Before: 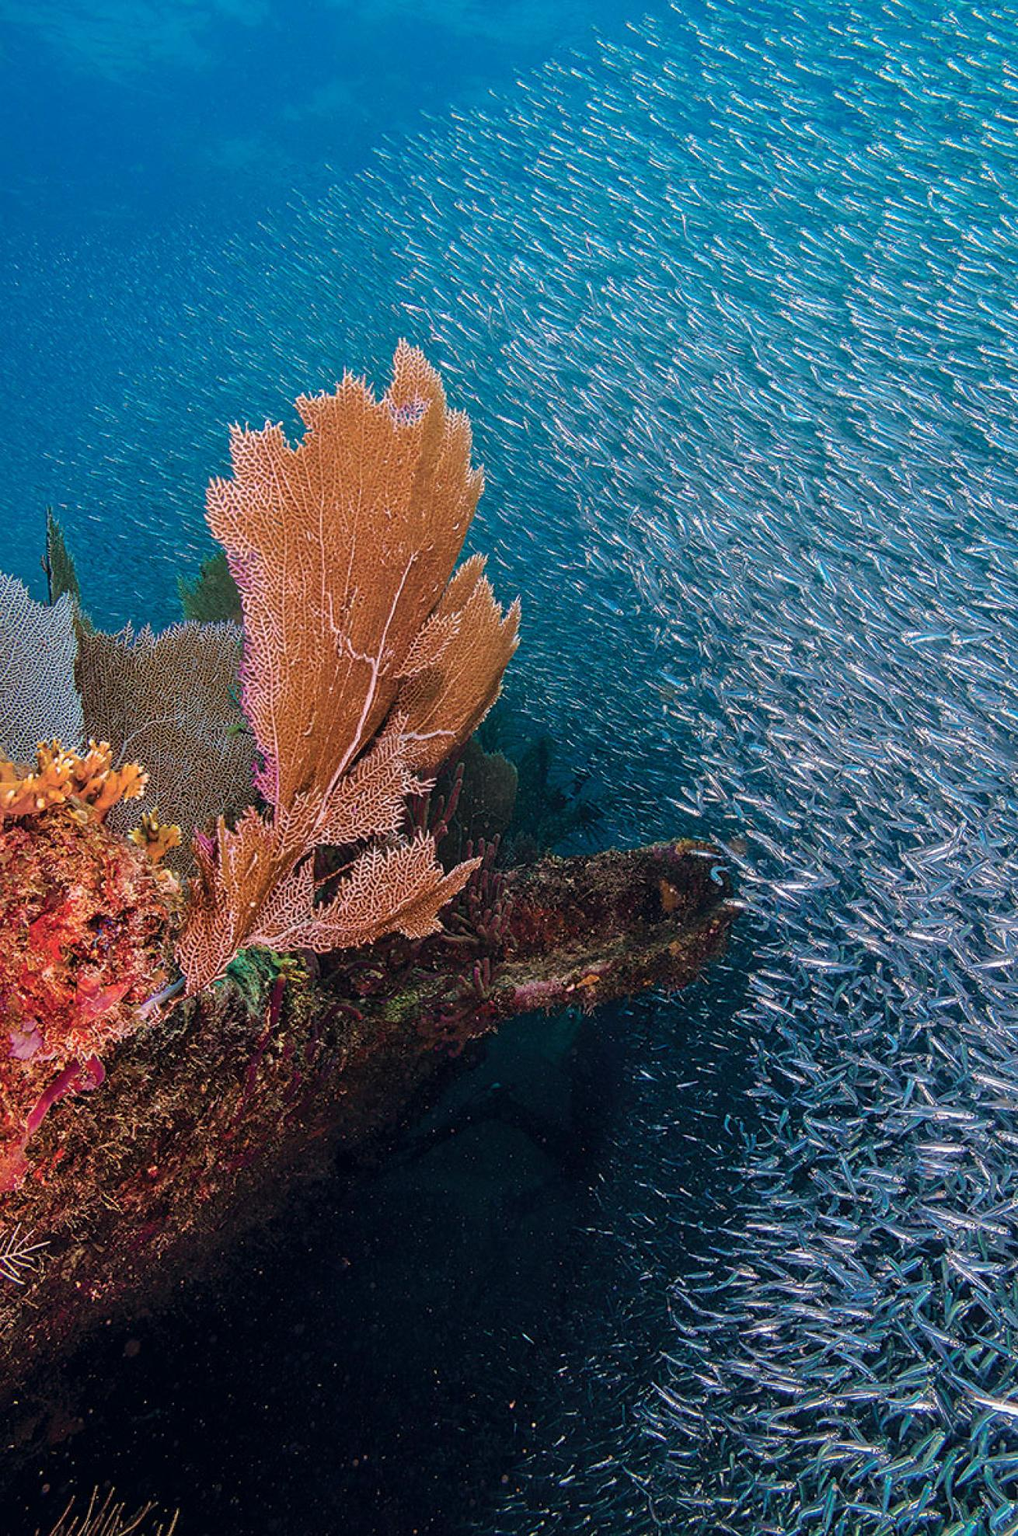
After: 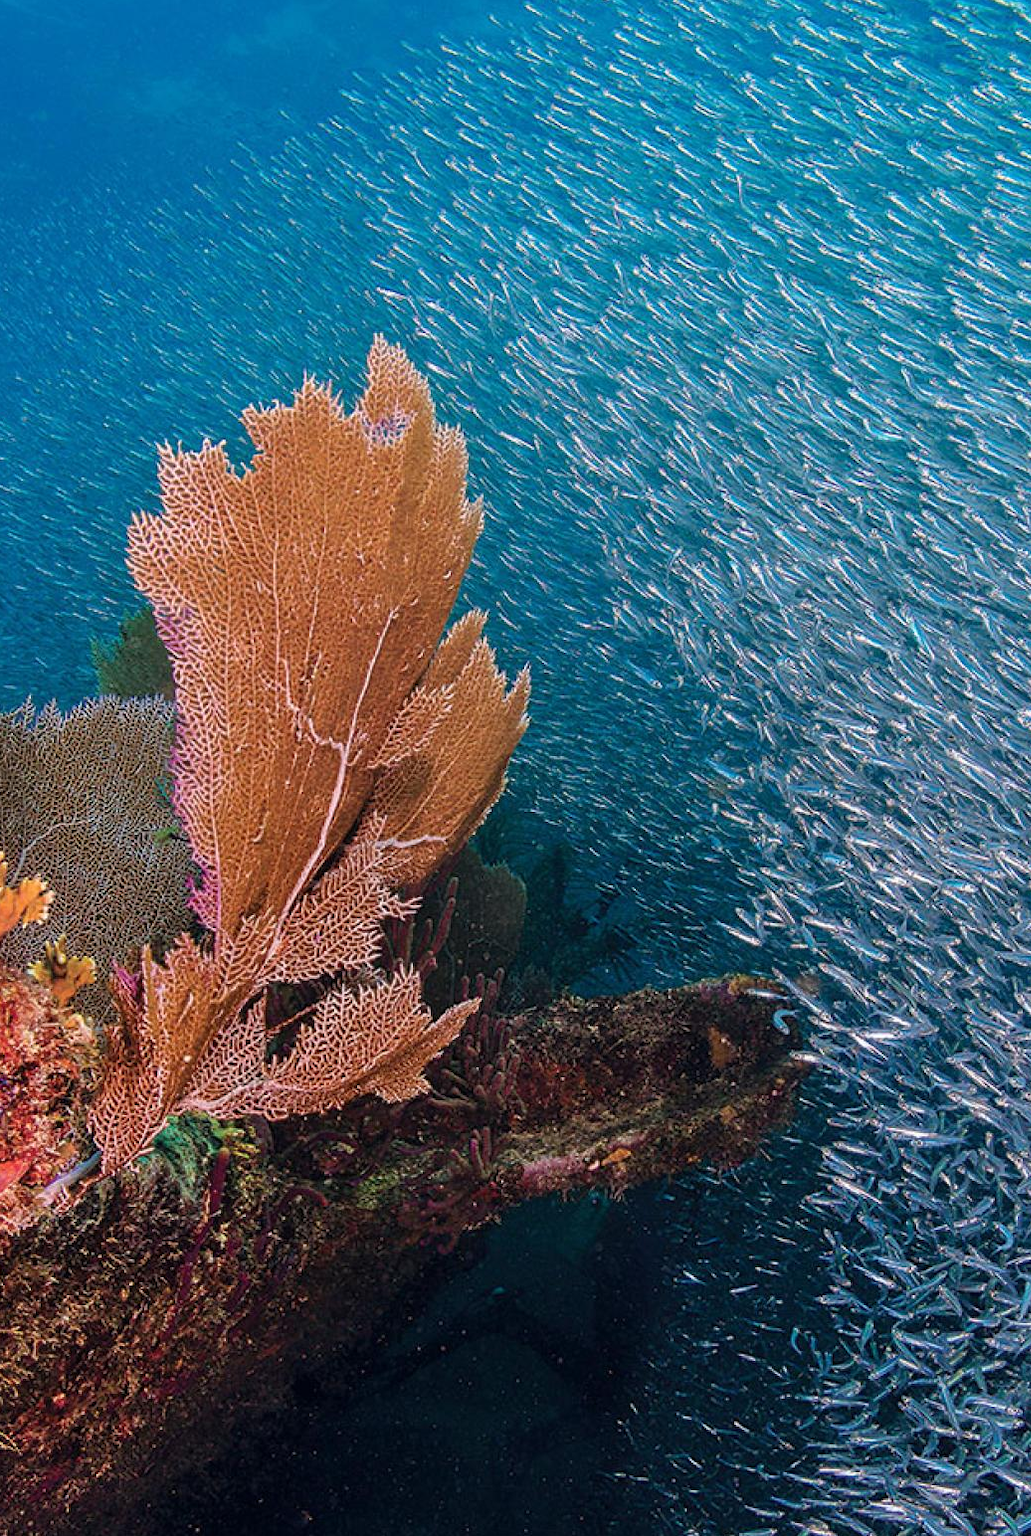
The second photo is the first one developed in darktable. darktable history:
crop and rotate: left 10.477%, top 5.064%, right 10.353%, bottom 16.814%
